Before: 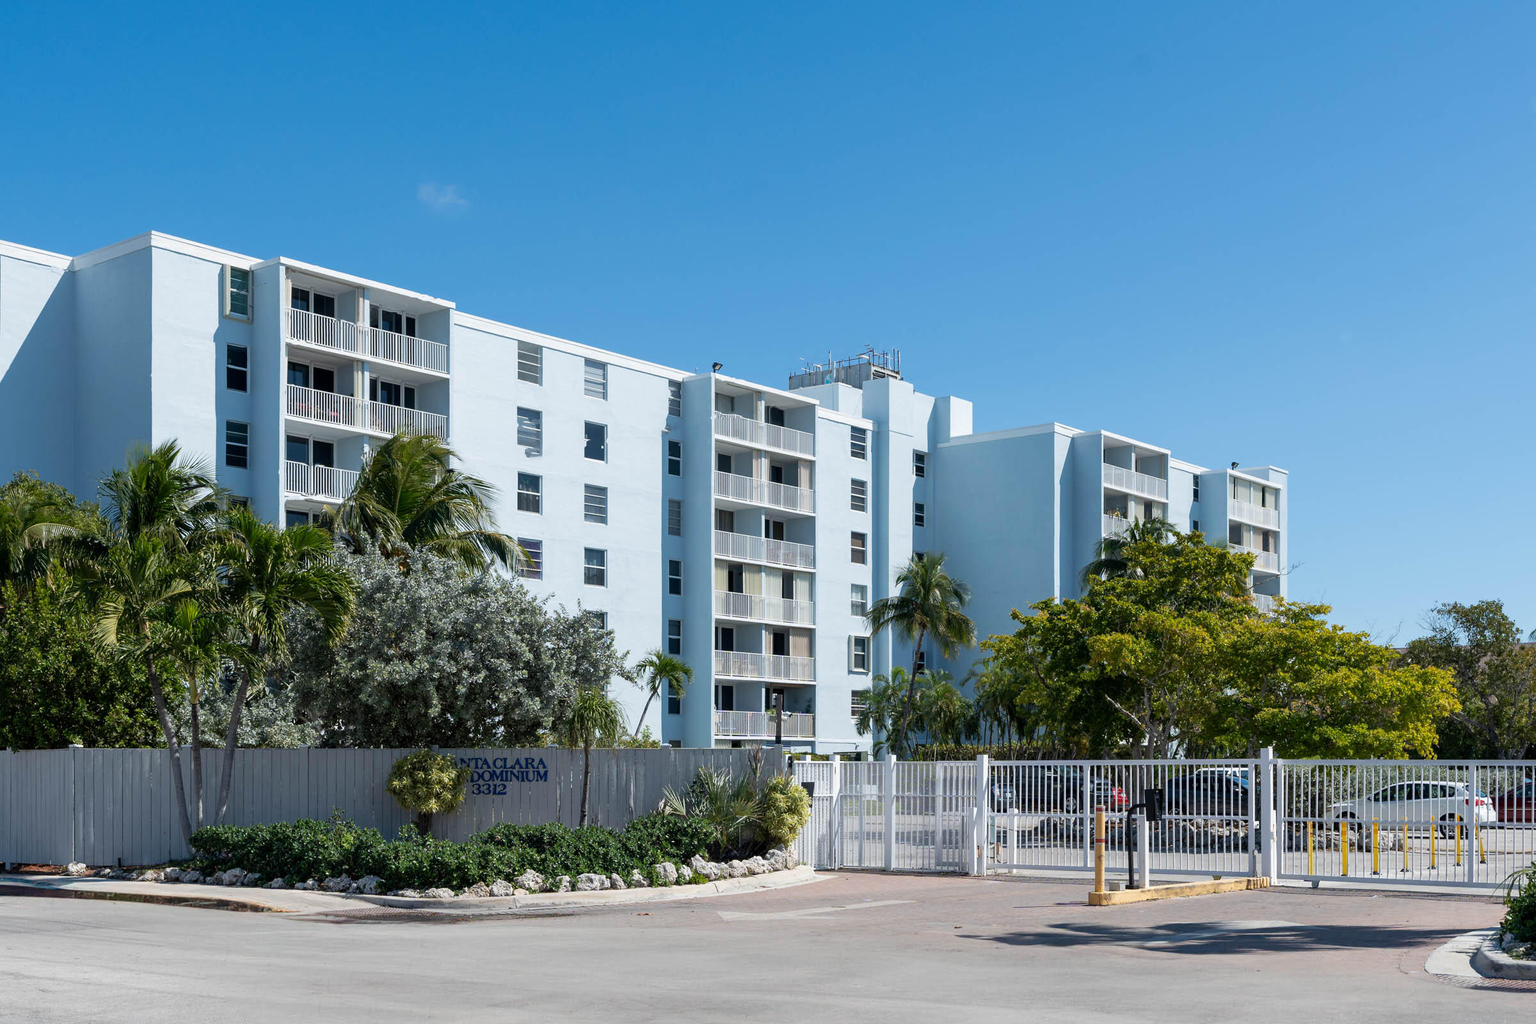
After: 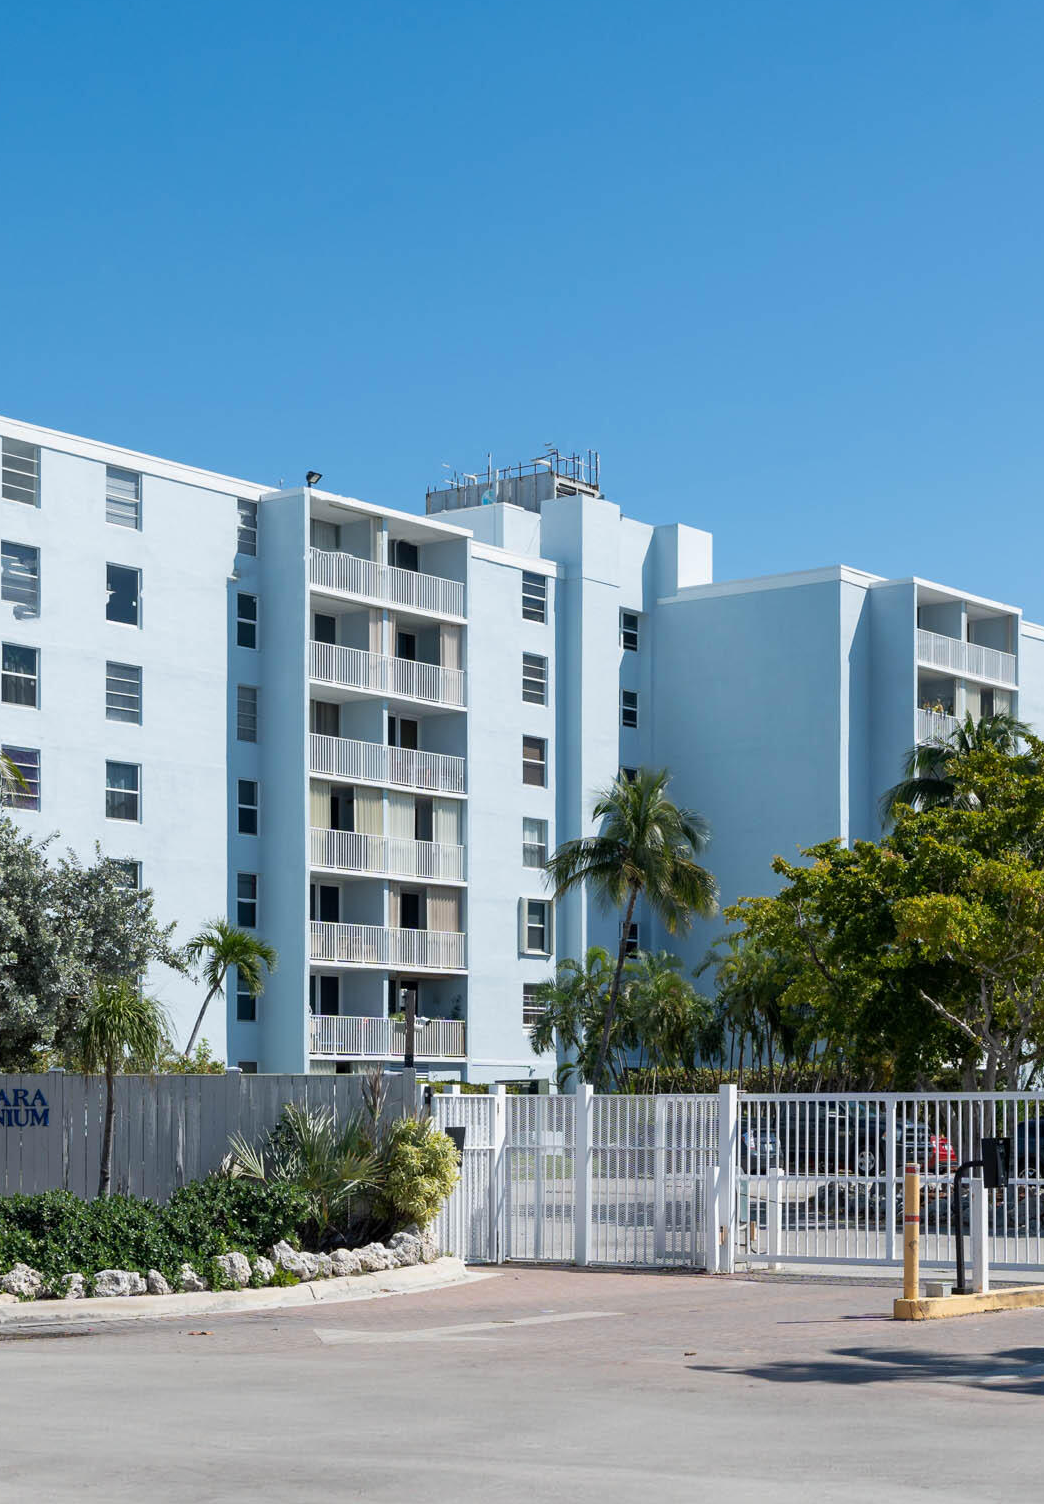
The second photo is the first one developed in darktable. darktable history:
crop: left 33.626%, top 5.976%, right 22.84%
